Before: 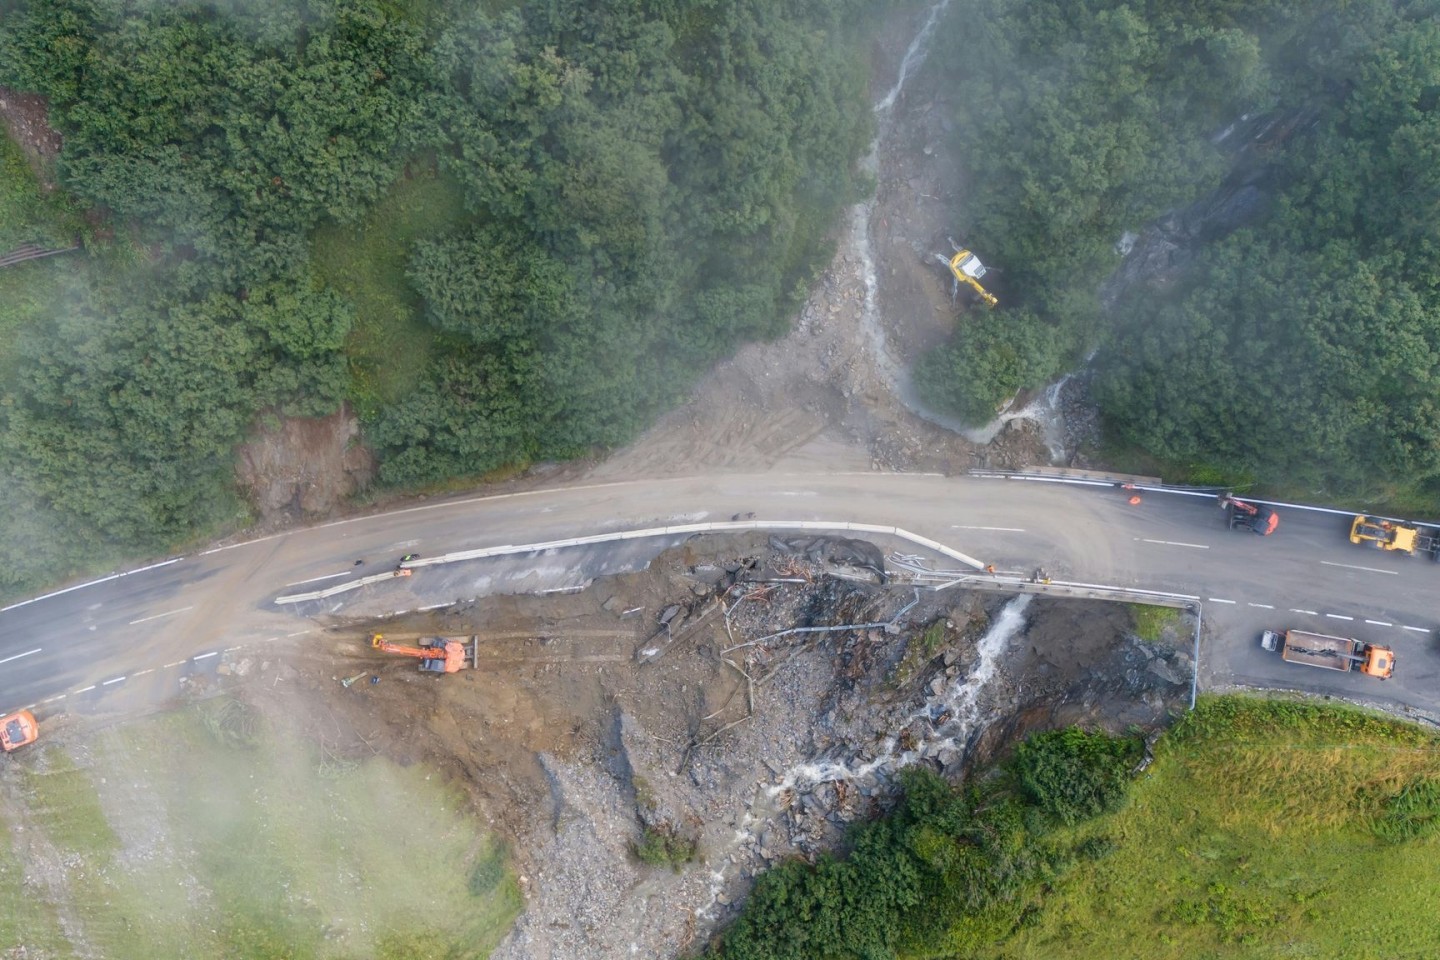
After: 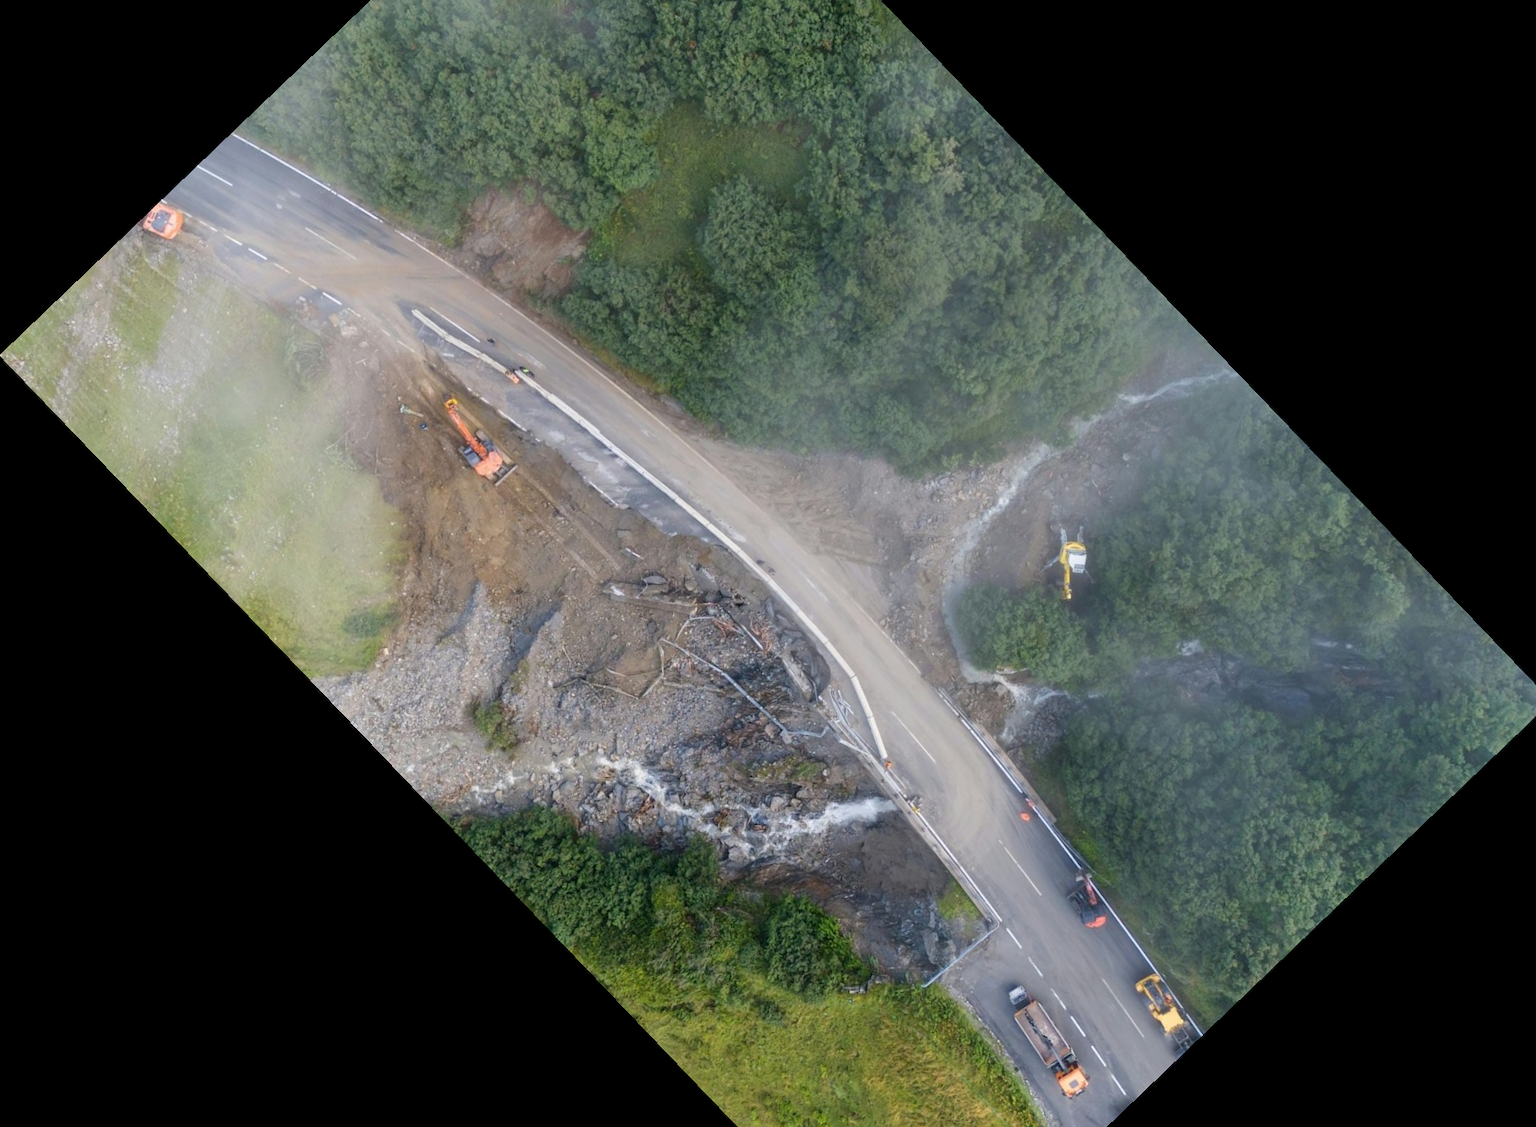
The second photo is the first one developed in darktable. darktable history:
crop and rotate: angle -46.26°, top 16.234%, right 0.912%, bottom 11.704%
shadows and highlights: shadows 20.91, highlights -35.45, soften with gaussian
